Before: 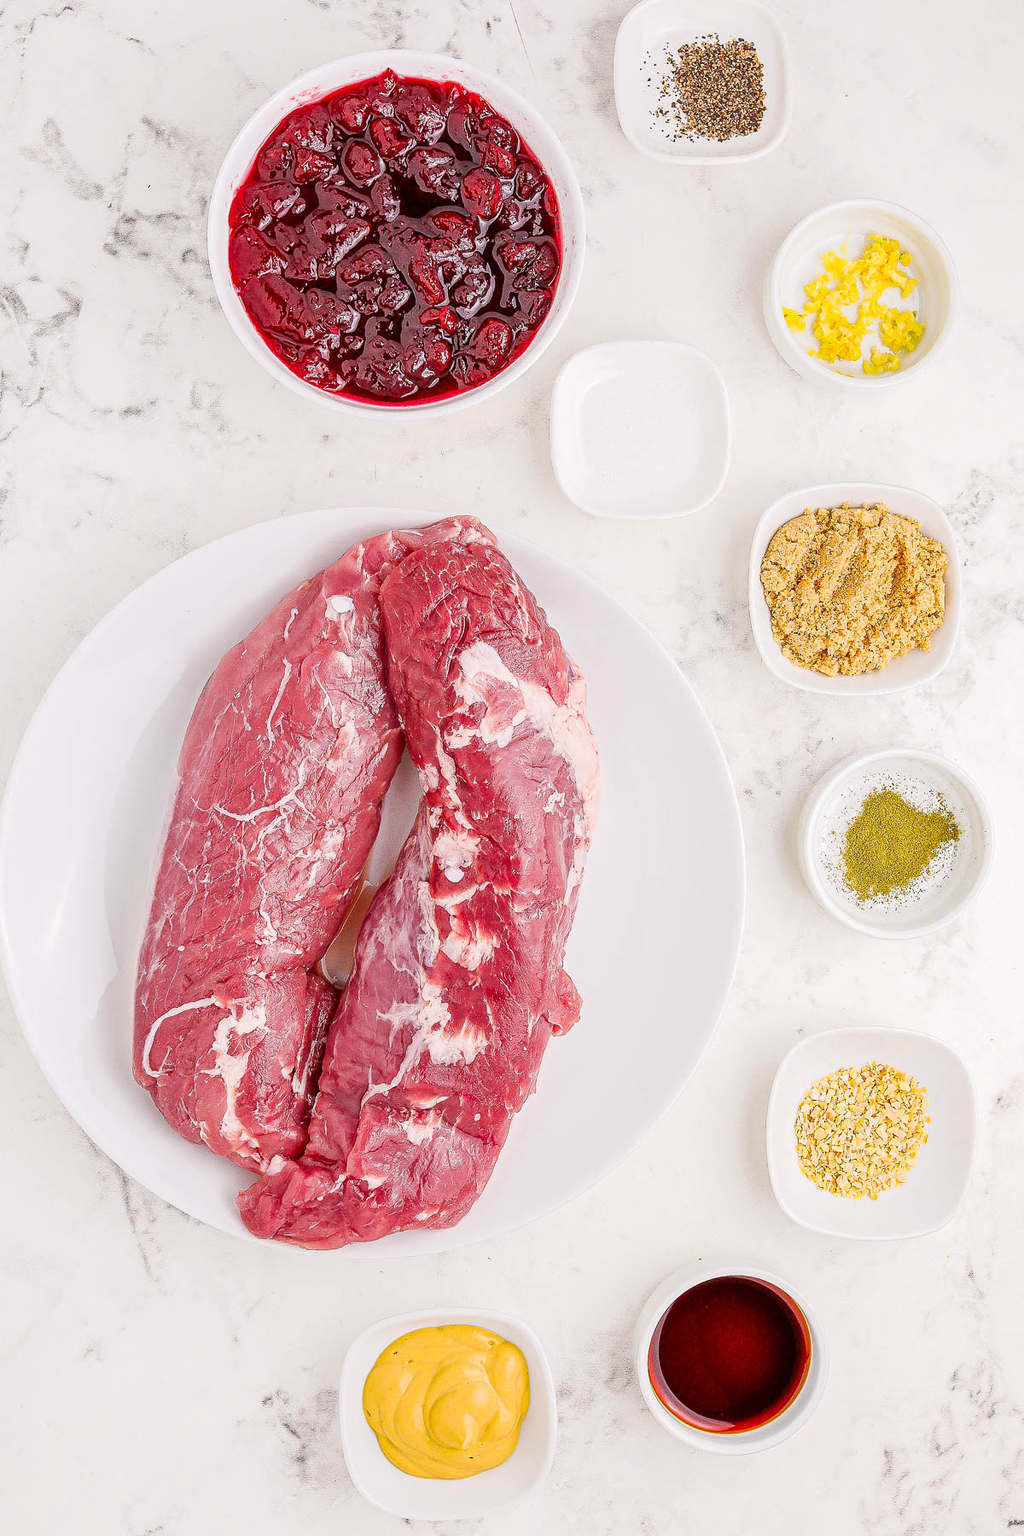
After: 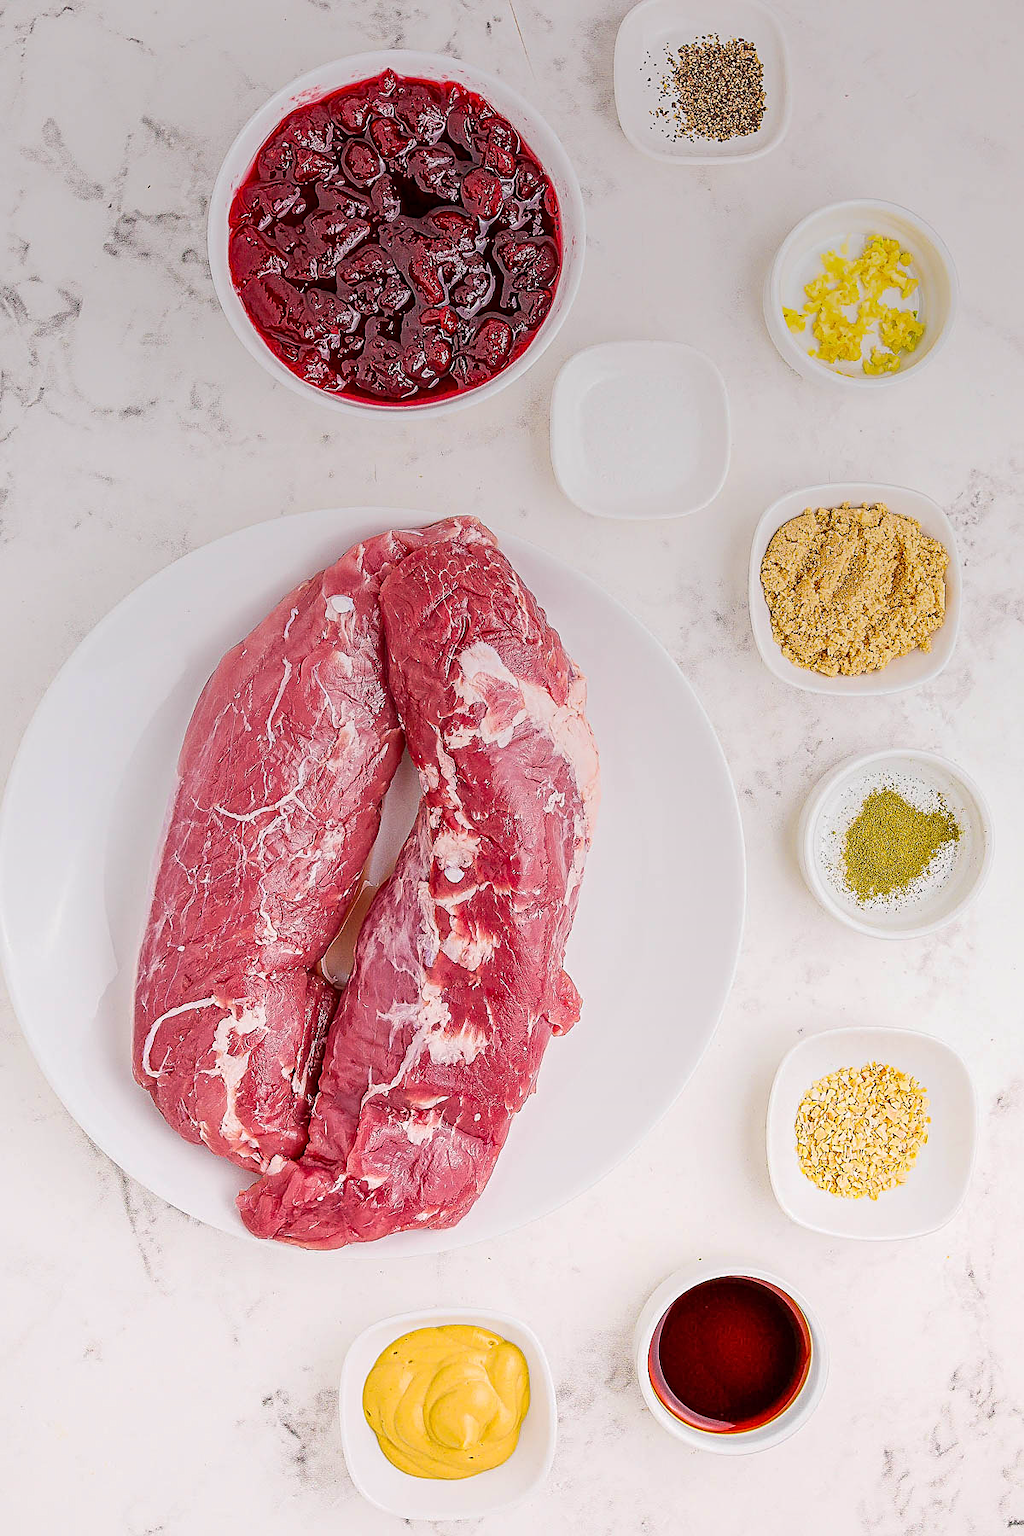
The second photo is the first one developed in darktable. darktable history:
graduated density: on, module defaults
sharpen: on, module defaults
velvia: on, module defaults
